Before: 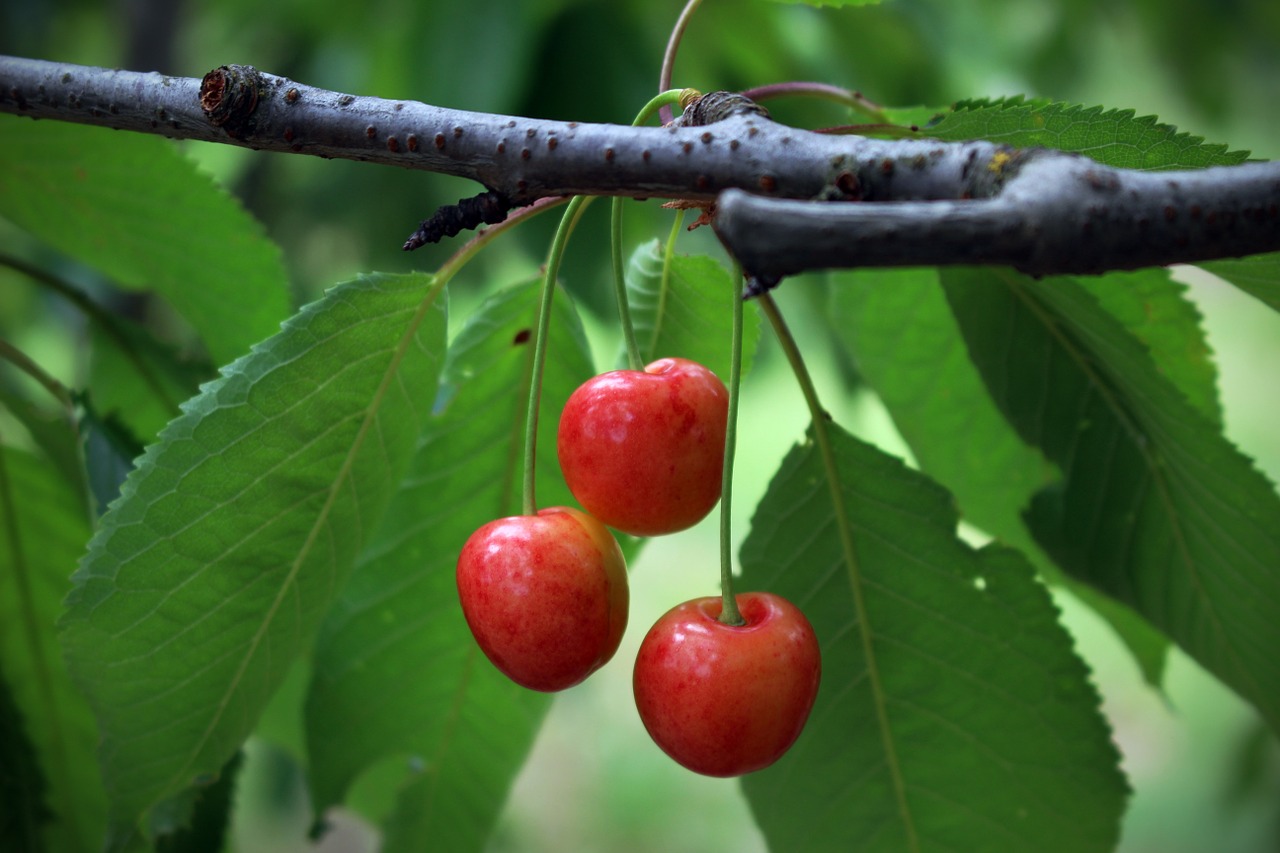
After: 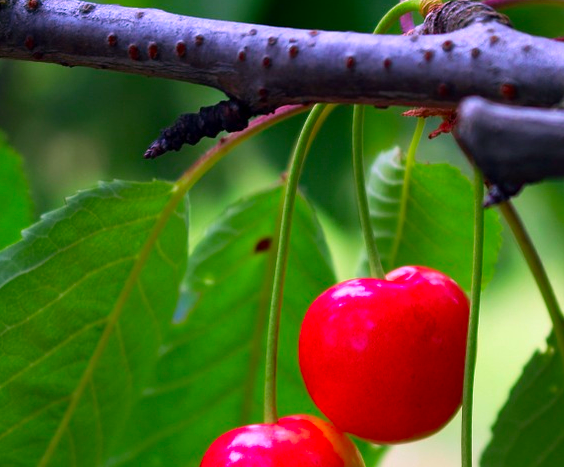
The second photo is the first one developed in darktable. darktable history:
color correction: highlights a* 19.5, highlights b* -11.53, saturation 1.69
crop: left 20.248%, top 10.86%, right 35.675%, bottom 34.321%
